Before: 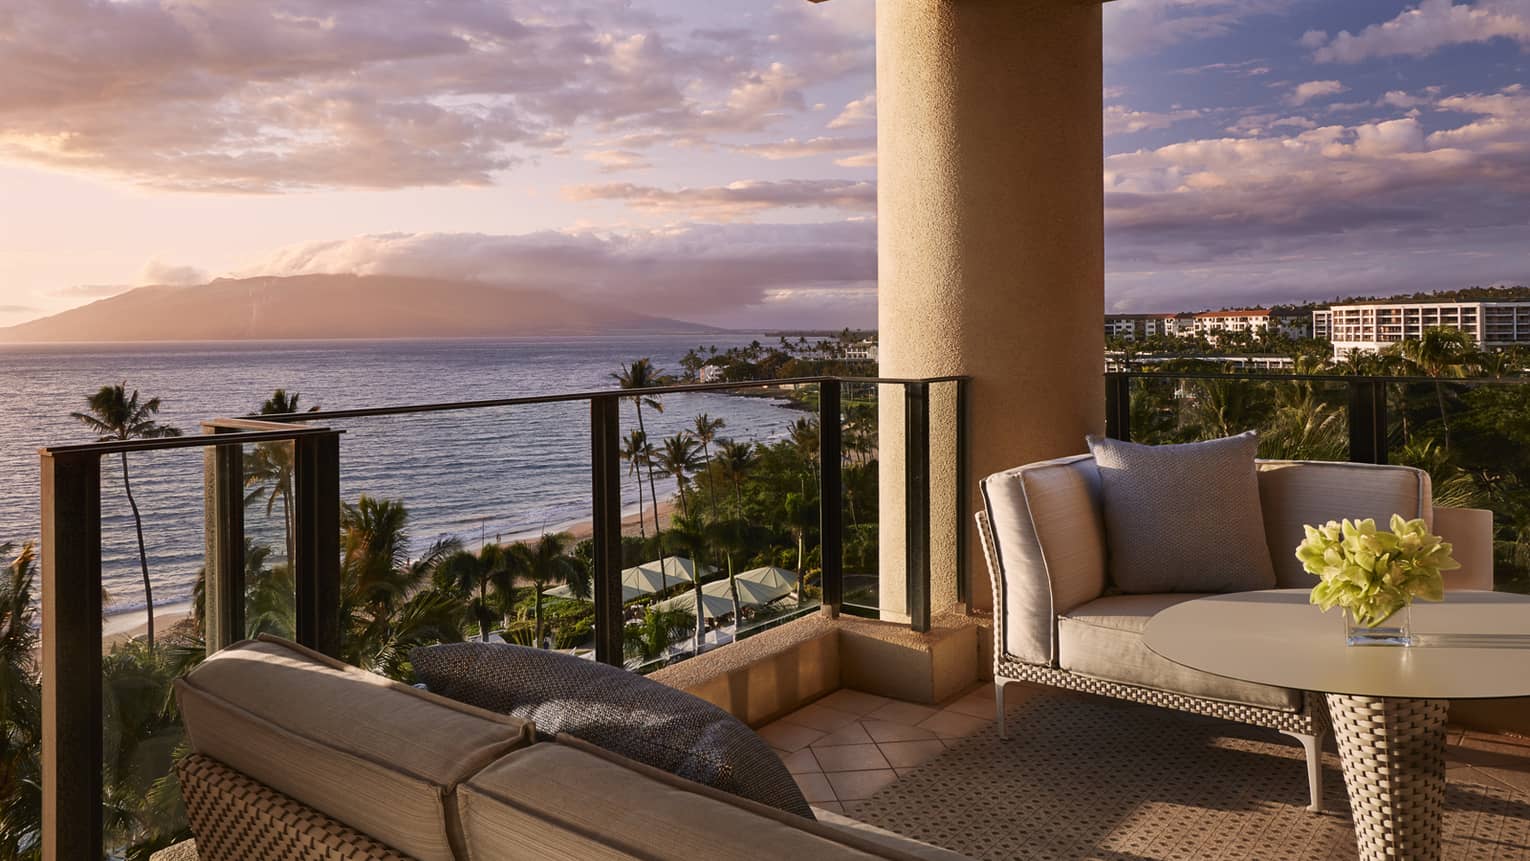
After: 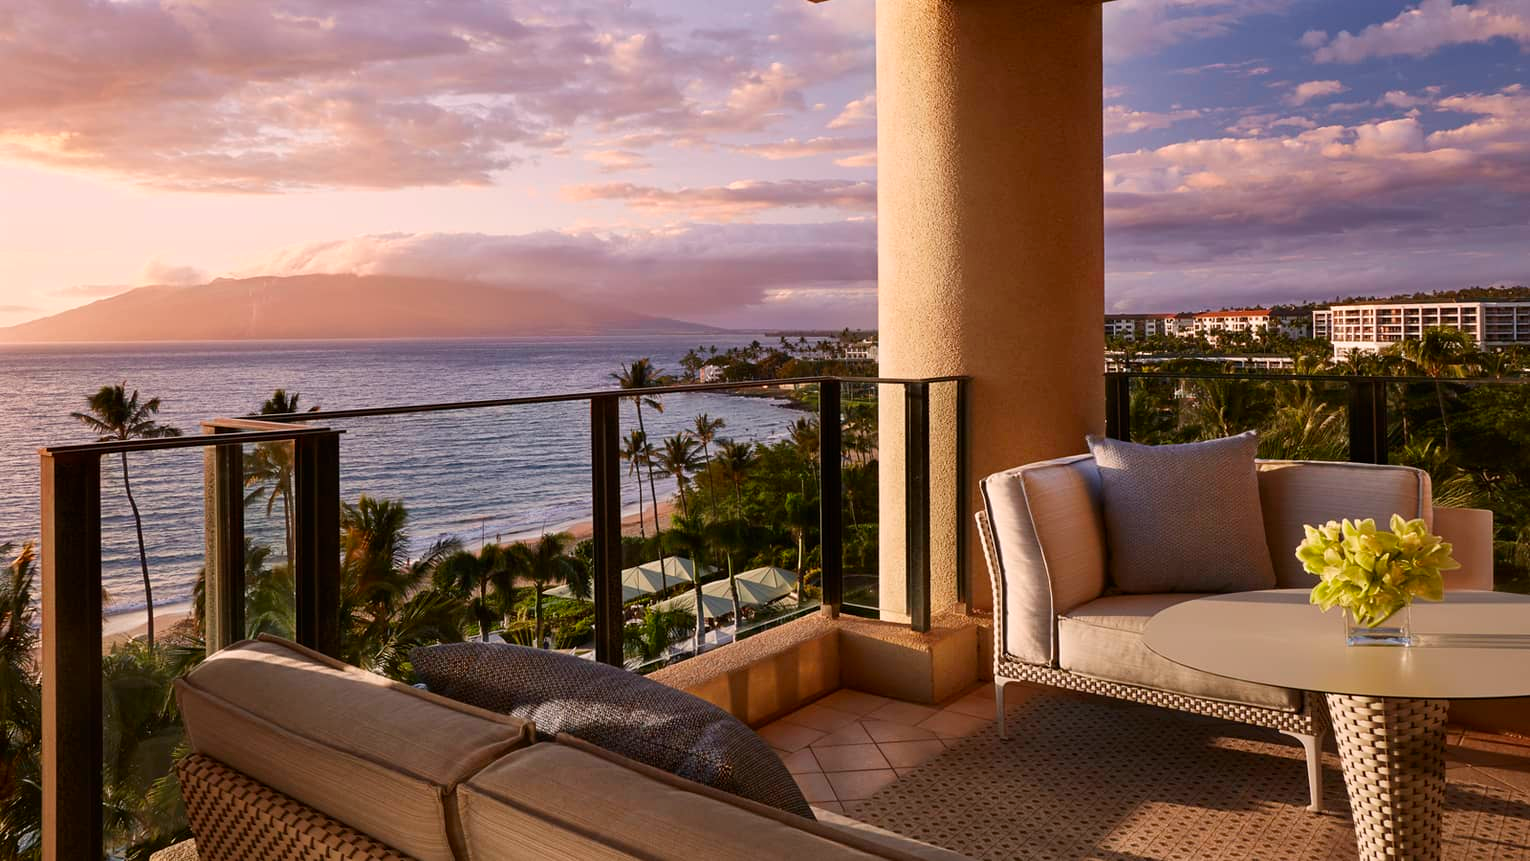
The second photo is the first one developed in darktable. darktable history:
contrast brightness saturation: contrast 0.038, saturation 0.161
